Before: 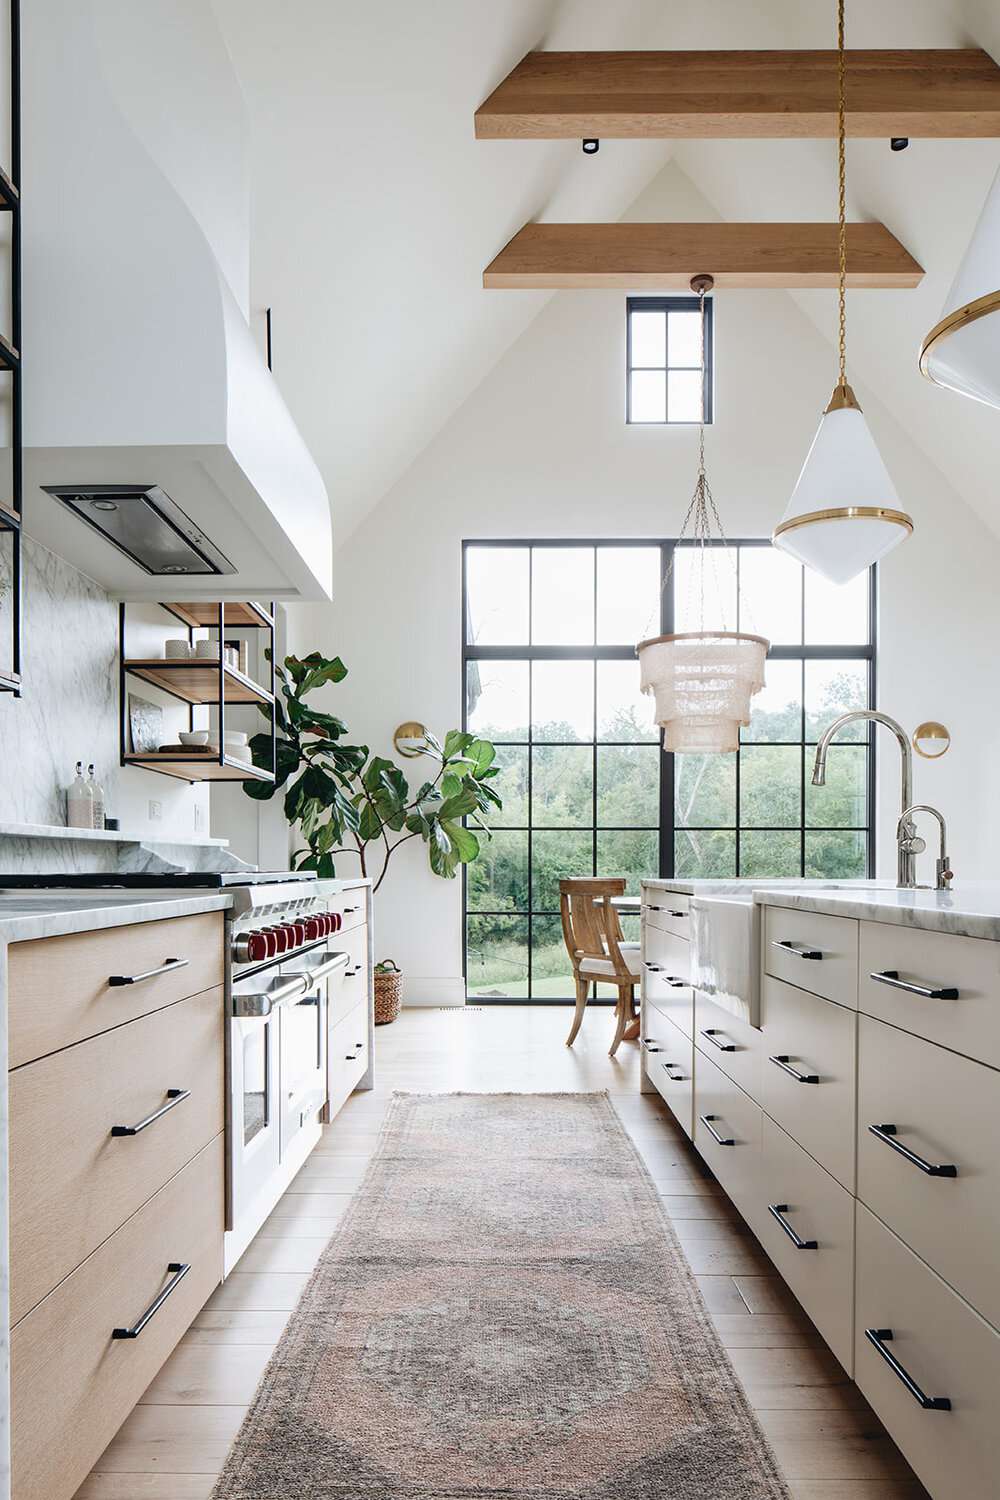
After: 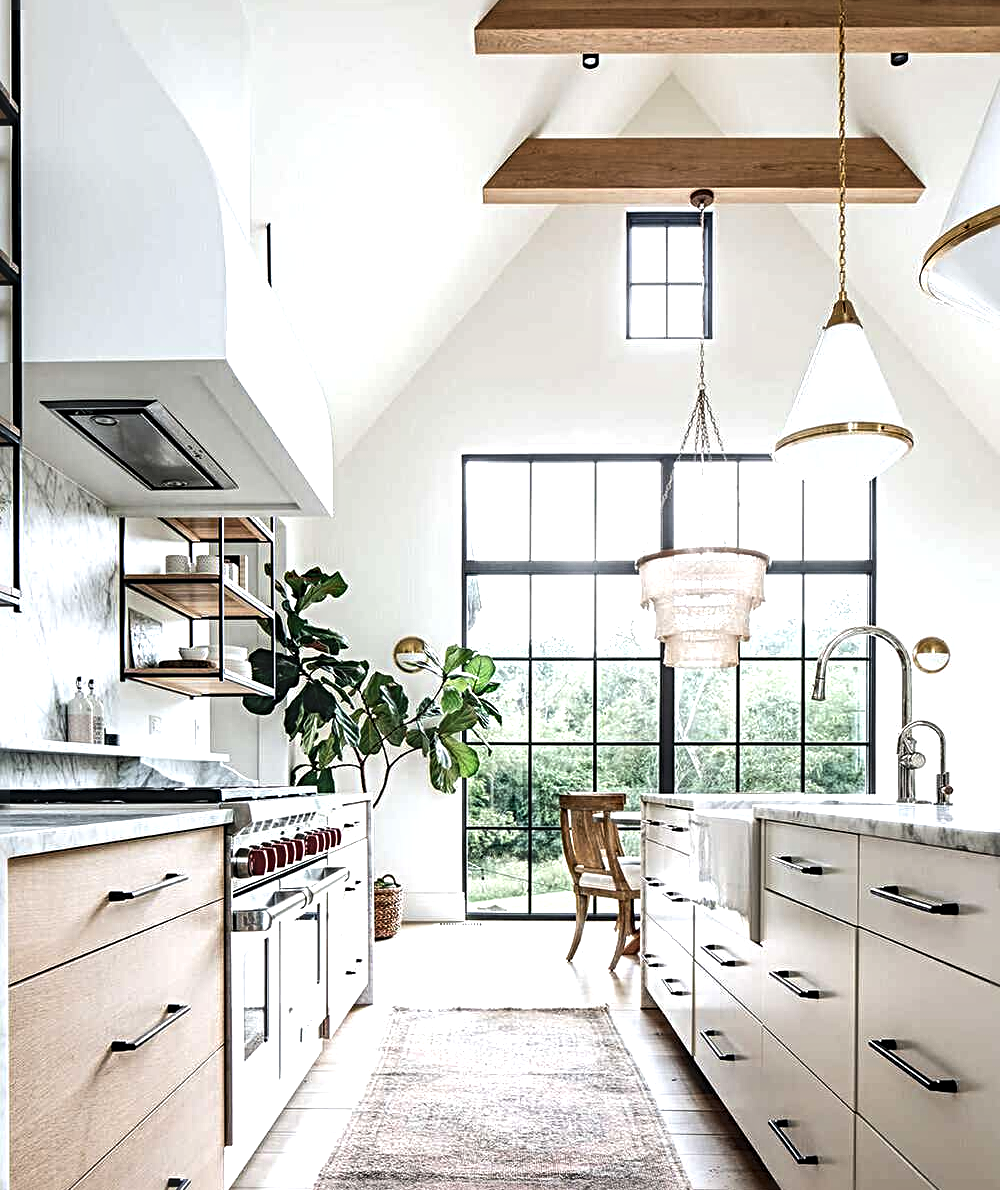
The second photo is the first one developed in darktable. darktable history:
shadows and highlights: shadows 37.27, highlights -28.18, soften with gaussian
sharpen: radius 4
local contrast: detail 130%
crop and rotate: top 5.667%, bottom 14.937%
tone equalizer: -8 EV -0.75 EV, -7 EV -0.7 EV, -6 EV -0.6 EV, -5 EV -0.4 EV, -3 EV 0.4 EV, -2 EV 0.6 EV, -1 EV 0.7 EV, +0 EV 0.75 EV, edges refinement/feathering 500, mask exposure compensation -1.57 EV, preserve details no
